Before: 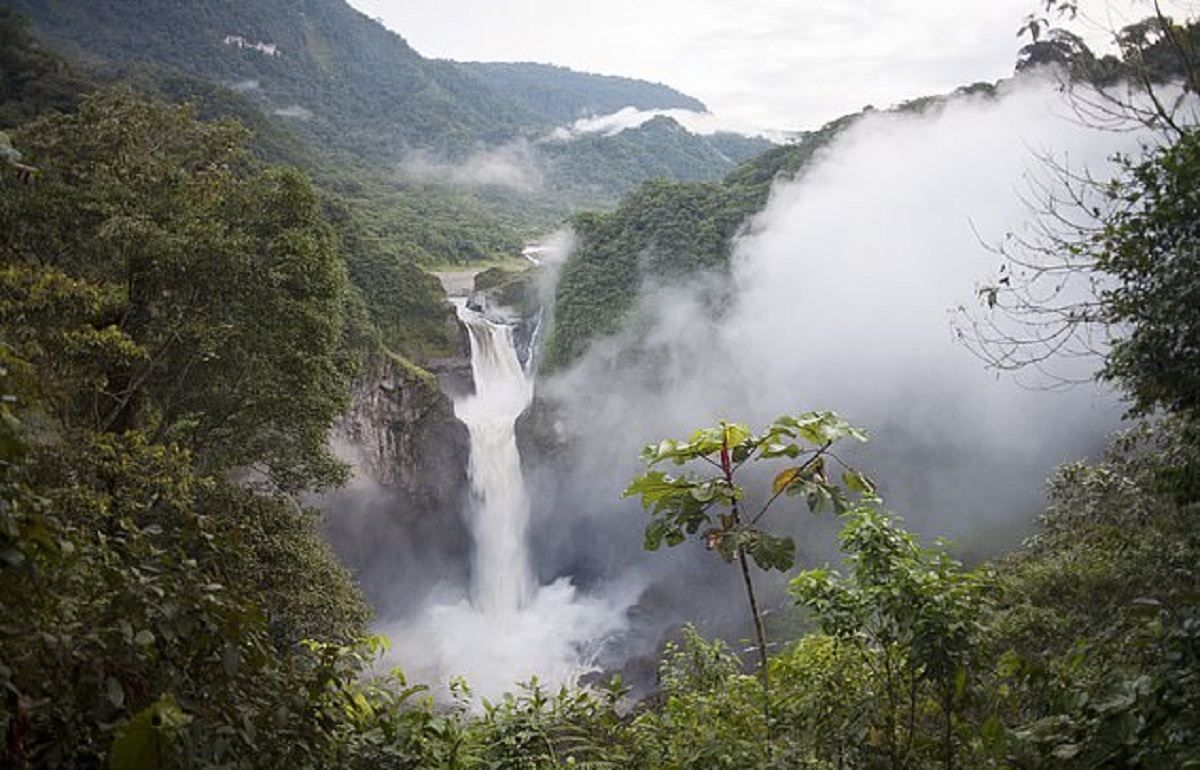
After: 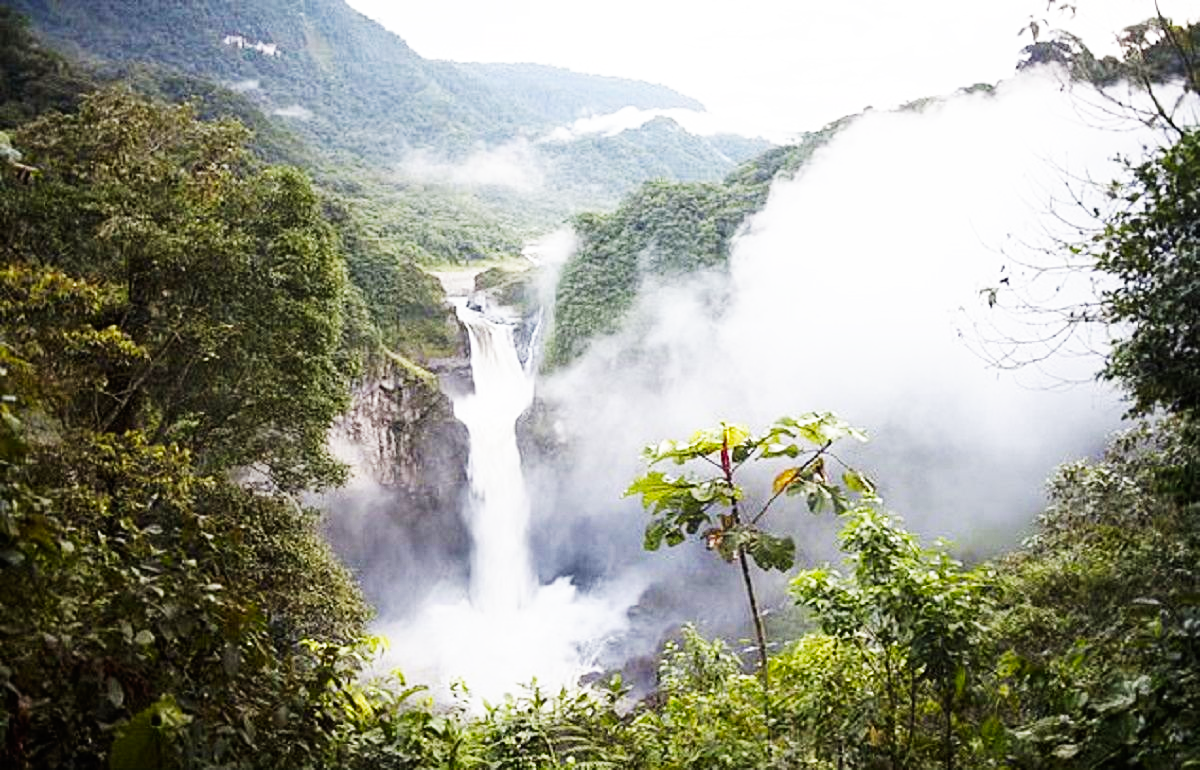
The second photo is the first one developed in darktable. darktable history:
base curve: curves: ch0 [(0, 0) (0.007, 0.004) (0.027, 0.03) (0.046, 0.07) (0.207, 0.54) (0.442, 0.872) (0.673, 0.972) (1, 1)], preserve colors none
tone equalizer: on, module defaults
